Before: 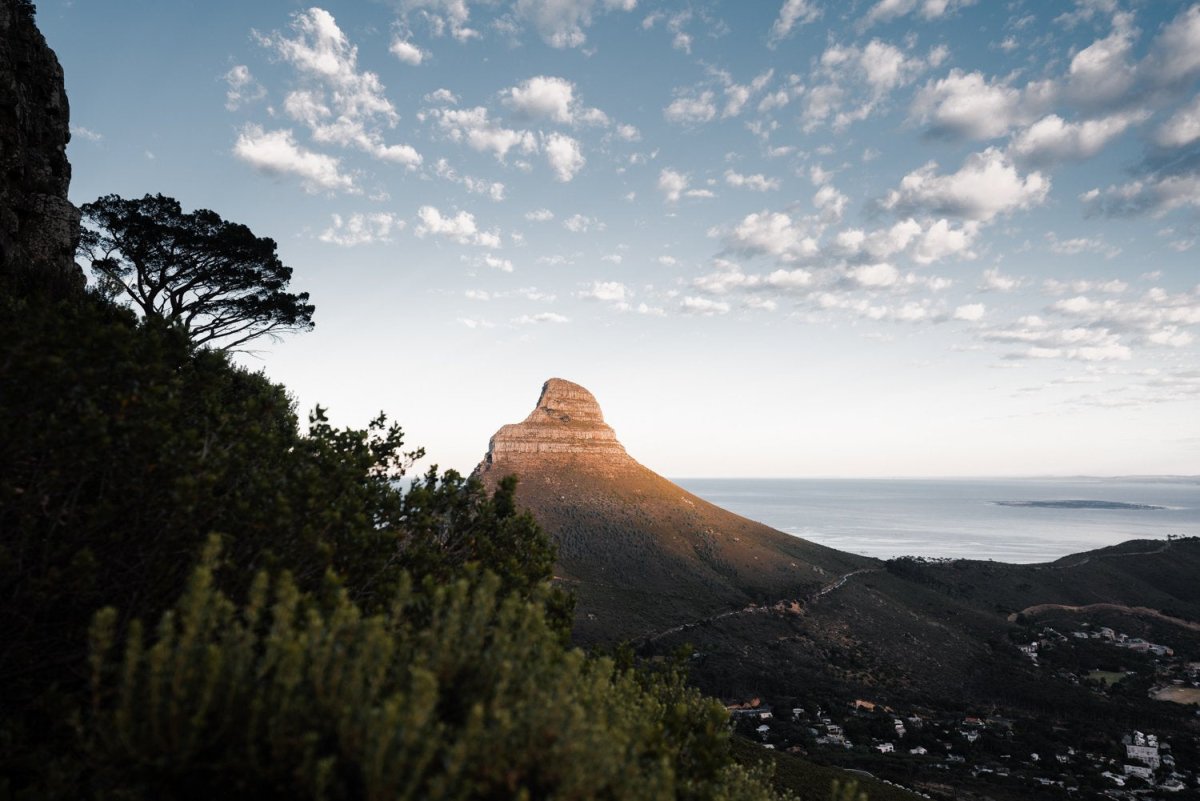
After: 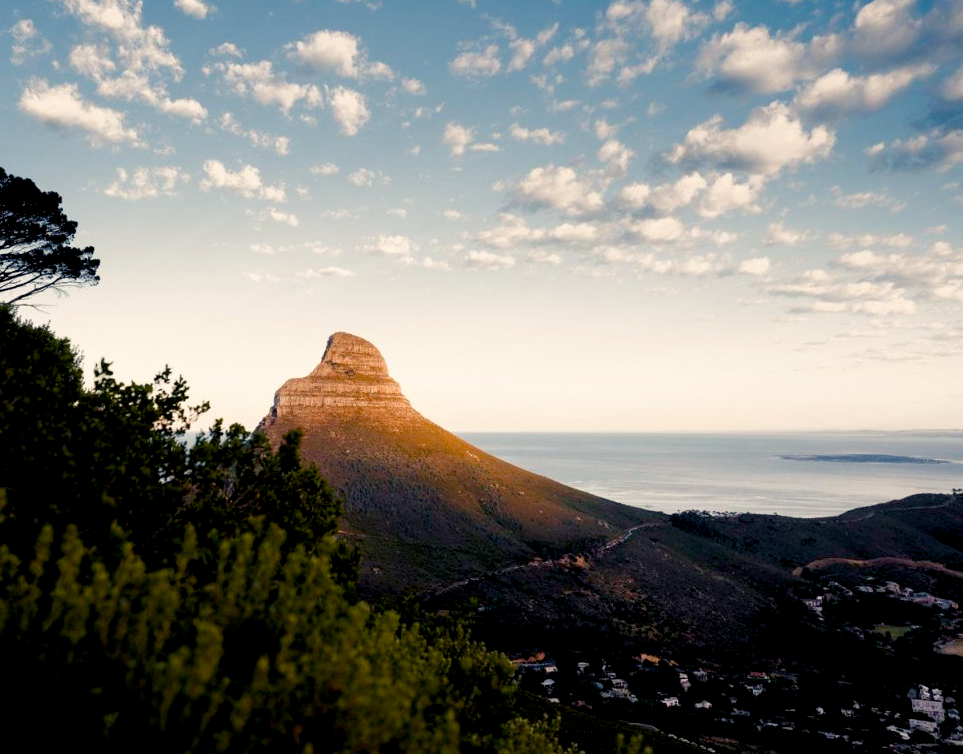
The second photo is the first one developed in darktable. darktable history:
crop and rotate: left 17.959%, top 5.771%, right 1.742%
color balance rgb: shadows lift › chroma 3%, shadows lift › hue 280.8°, power › hue 330°, highlights gain › chroma 3%, highlights gain › hue 75.6°, global offset › luminance -1%, perceptual saturation grading › global saturation 20%, perceptual saturation grading › highlights -25%, perceptual saturation grading › shadows 50%, global vibrance 20%
velvia: on, module defaults
